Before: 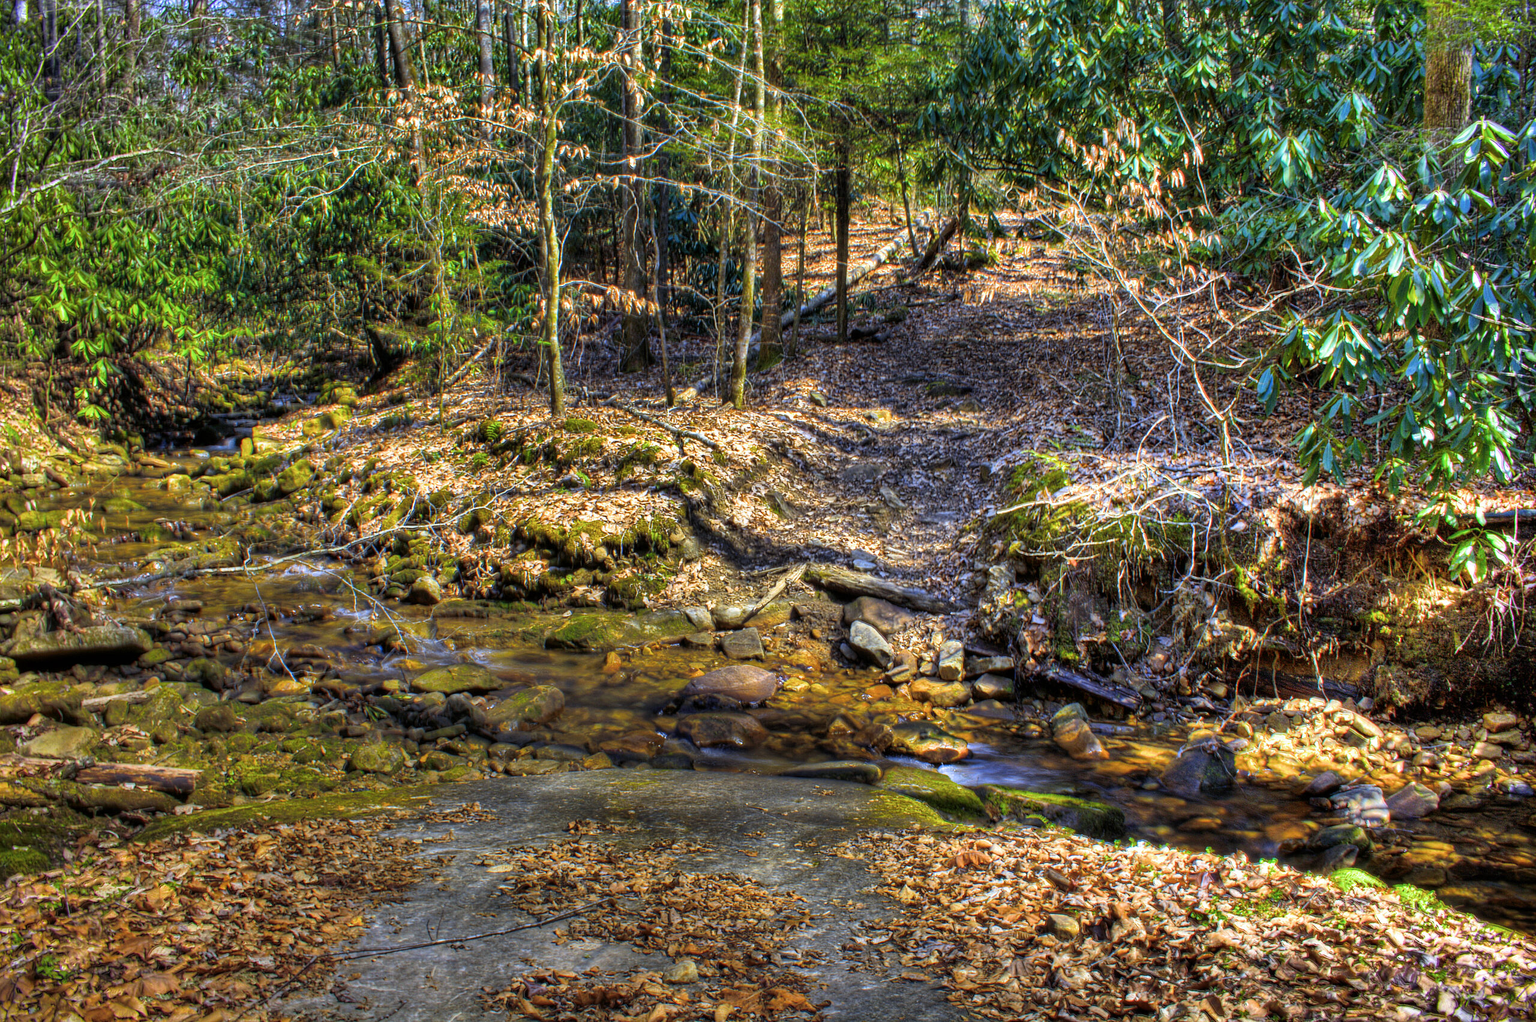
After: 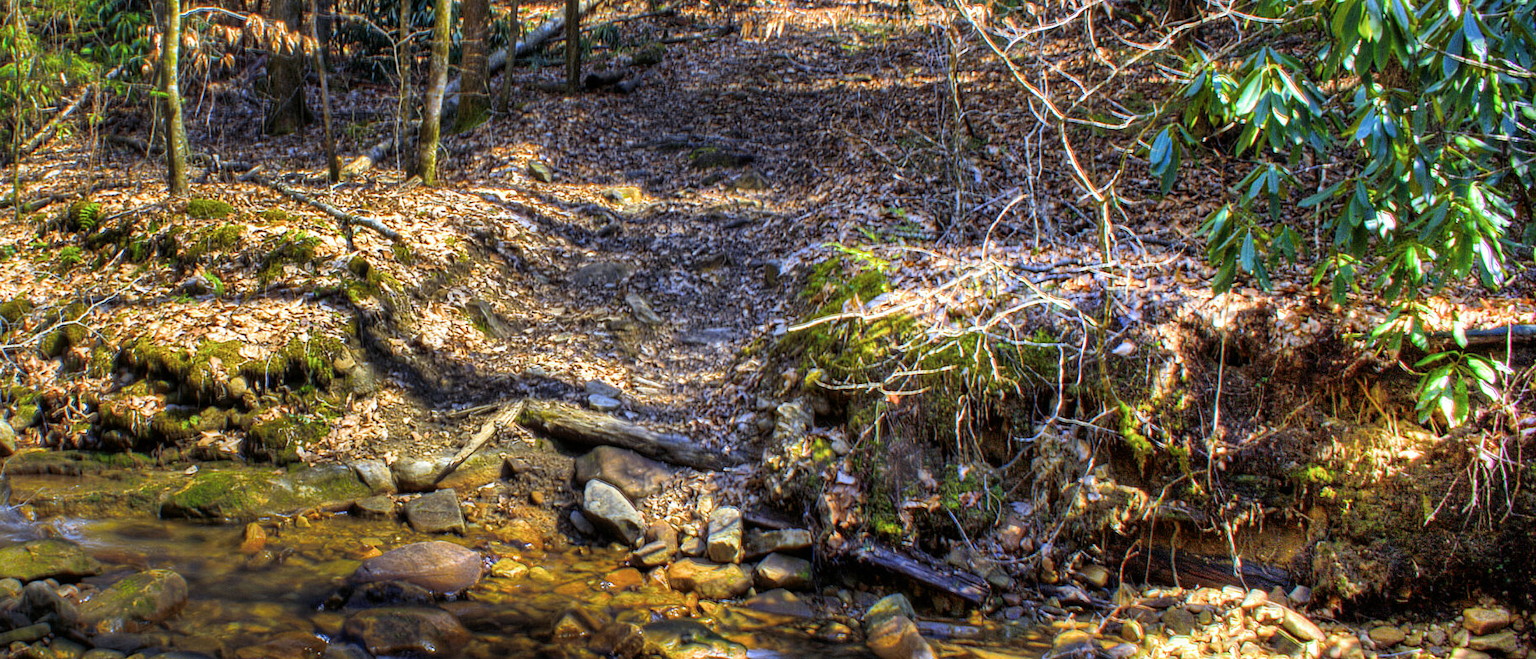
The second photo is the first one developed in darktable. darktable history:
crop and rotate: left 27.996%, top 27.008%, bottom 26.511%
